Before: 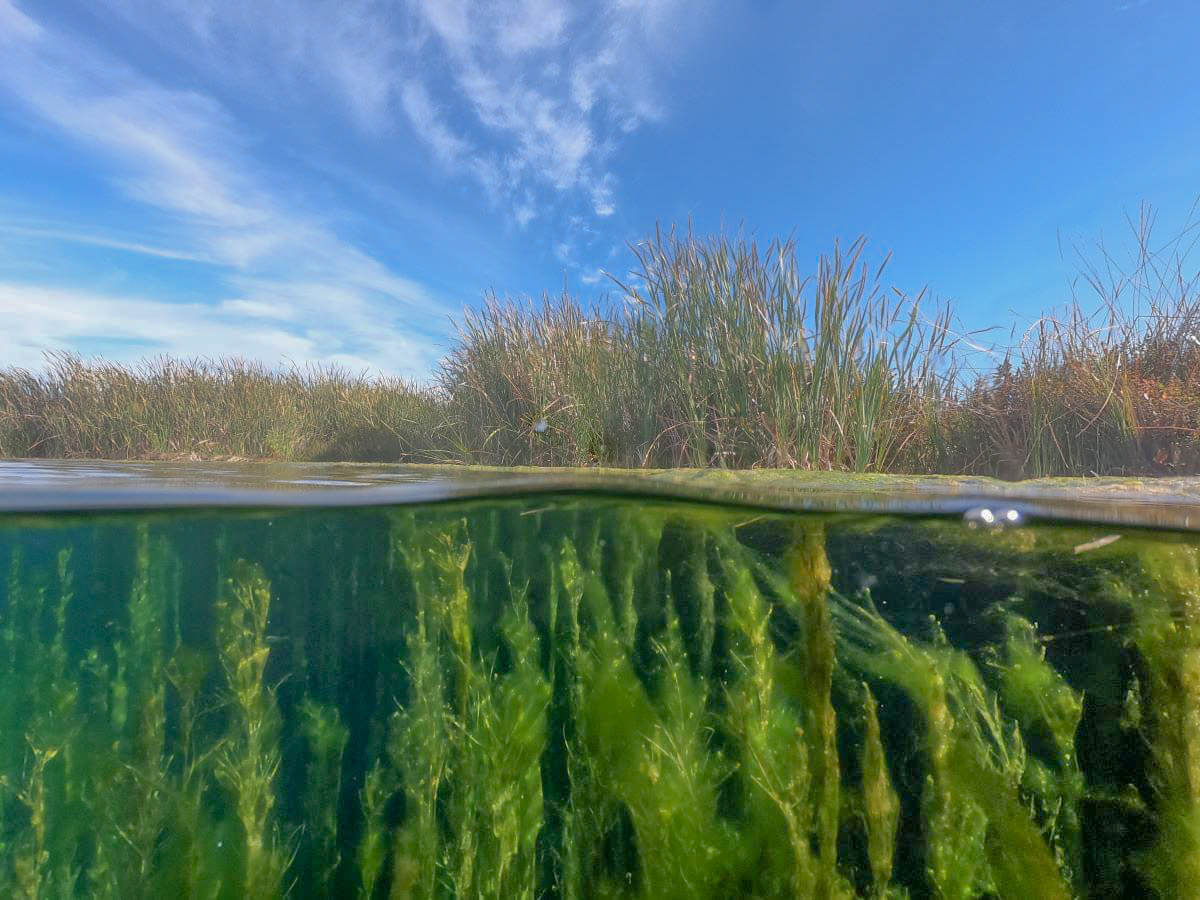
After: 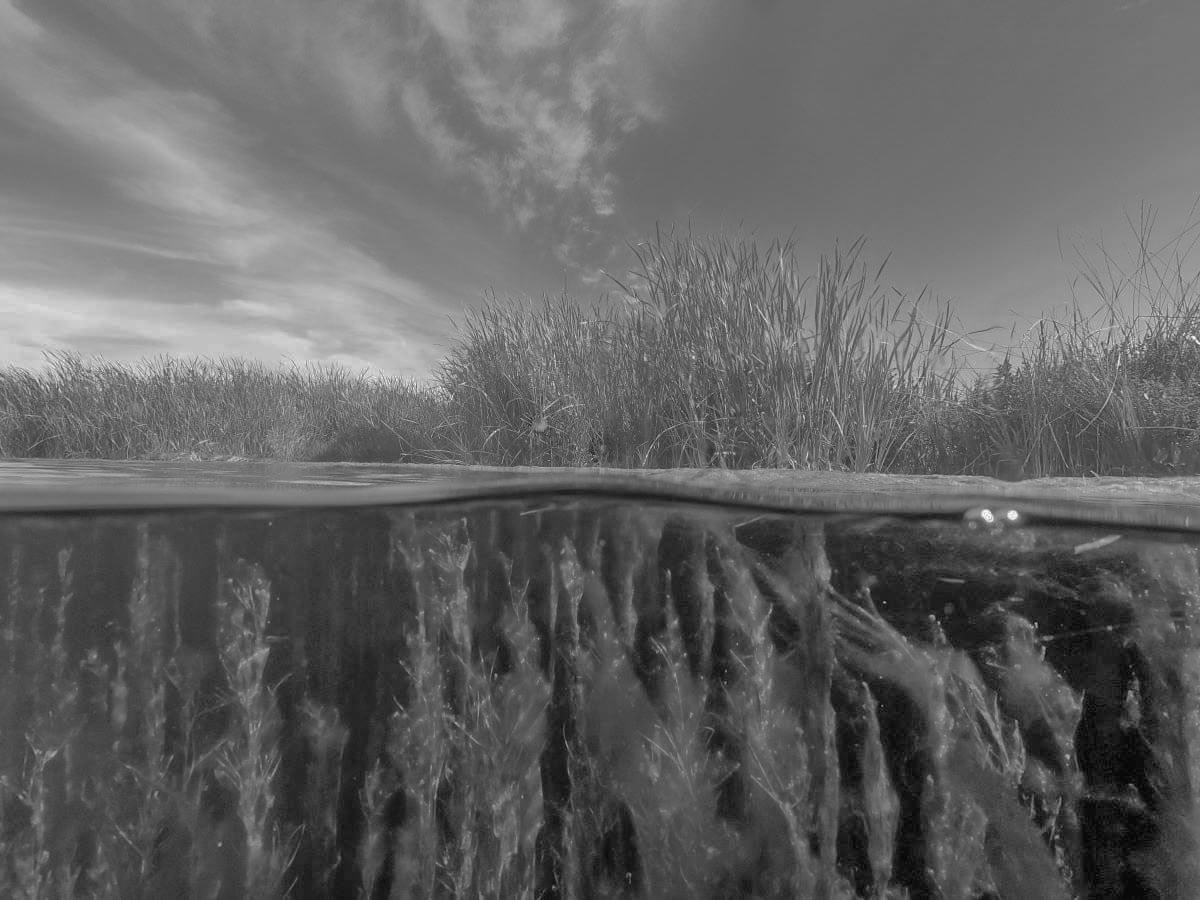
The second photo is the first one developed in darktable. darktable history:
color correction: highlights a* 0.207, highlights b* 2.7, shadows a* -0.874, shadows b* -4.78
rgb curve: curves: ch0 [(0, 0) (0.175, 0.154) (0.785, 0.663) (1, 1)]
monochrome: a 0, b 0, size 0.5, highlights 0.57
